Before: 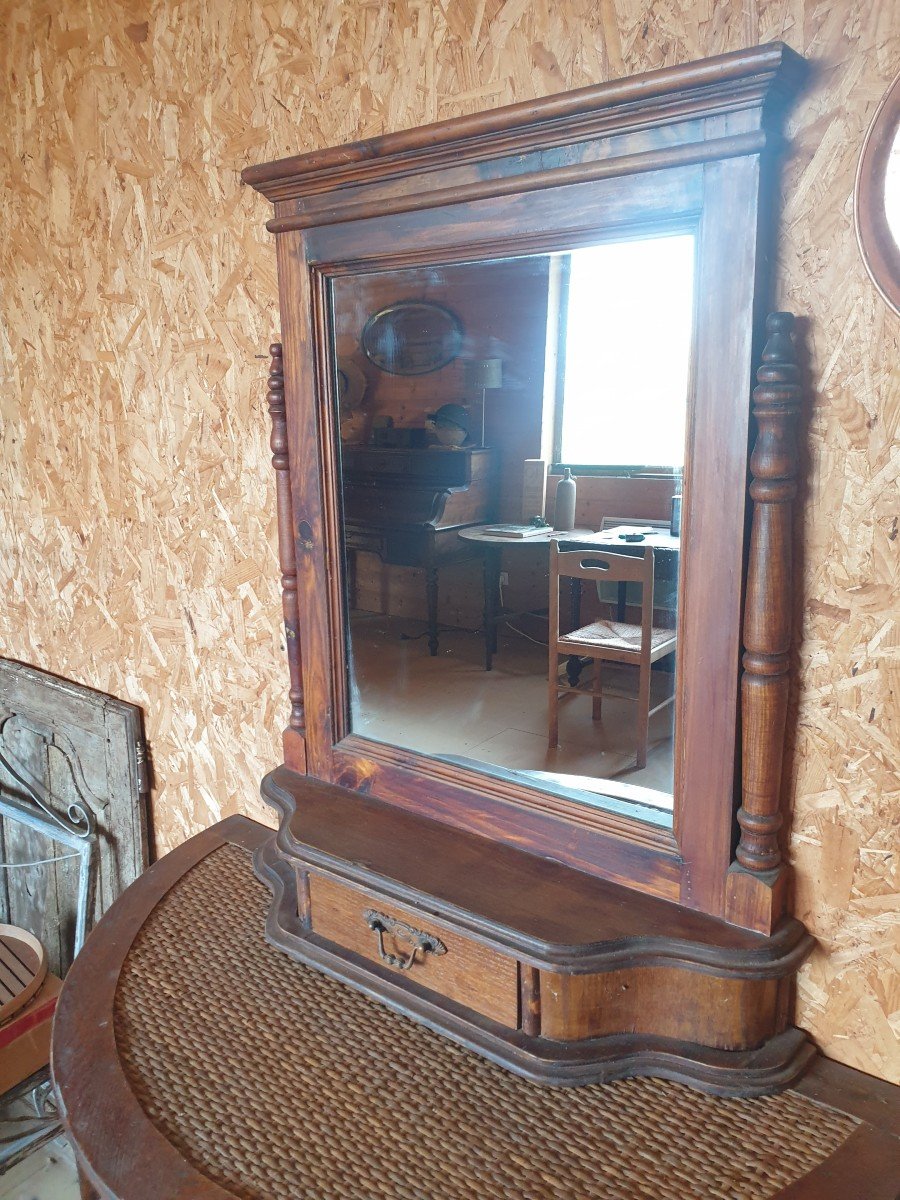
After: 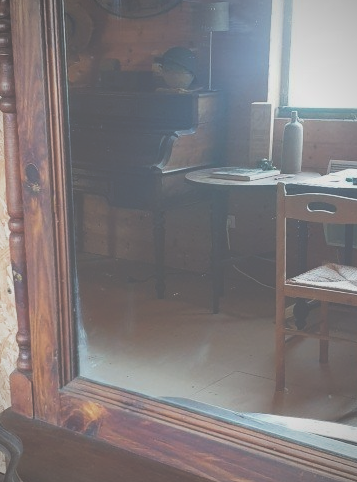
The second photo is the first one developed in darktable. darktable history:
crop: left 30.343%, top 29.769%, right 29.987%, bottom 30.05%
tone equalizer: -8 EV 0.277 EV, -7 EV 0.435 EV, -6 EV 0.446 EV, -5 EV 0.213 EV, -3 EV -0.283 EV, -2 EV -0.434 EV, -1 EV -0.428 EV, +0 EV -0.259 EV
vignetting: on, module defaults
tone curve: curves: ch0 [(0, 0) (0.003, 0.346) (0.011, 0.346) (0.025, 0.346) (0.044, 0.35) (0.069, 0.354) (0.1, 0.361) (0.136, 0.368) (0.177, 0.381) (0.224, 0.395) (0.277, 0.421) (0.335, 0.458) (0.399, 0.502) (0.468, 0.556) (0.543, 0.617) (0.623, 0.685) (0.709, 0.748) (0.801, 0.814) (0.898, 0.865) (1, 1)], preserve colors none
